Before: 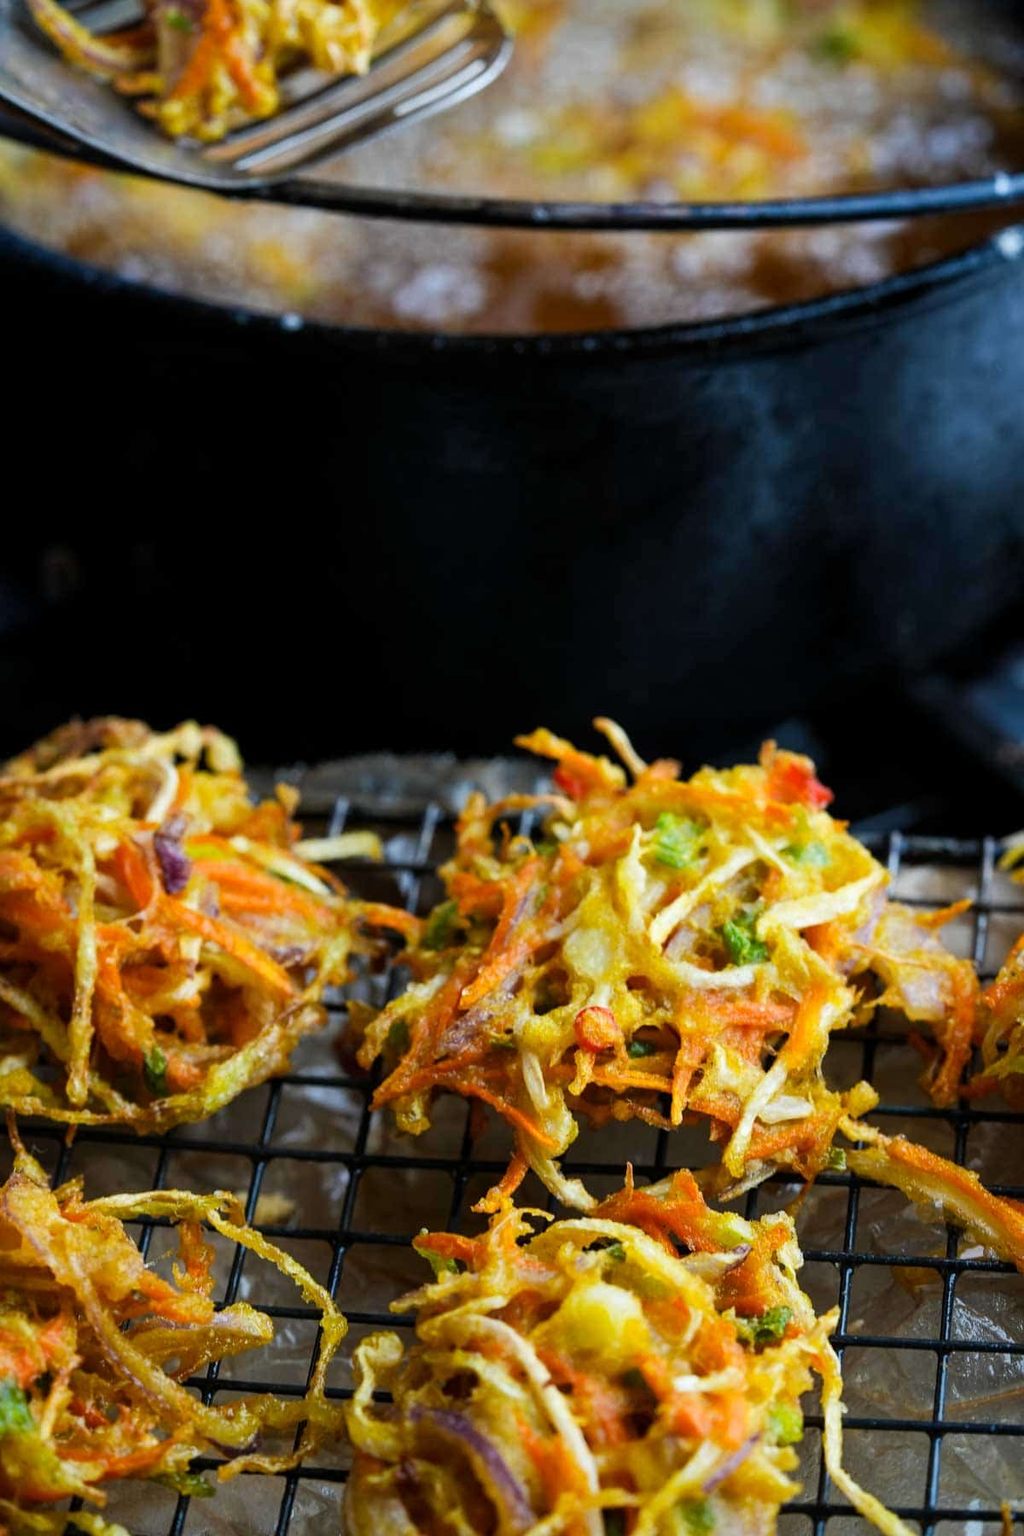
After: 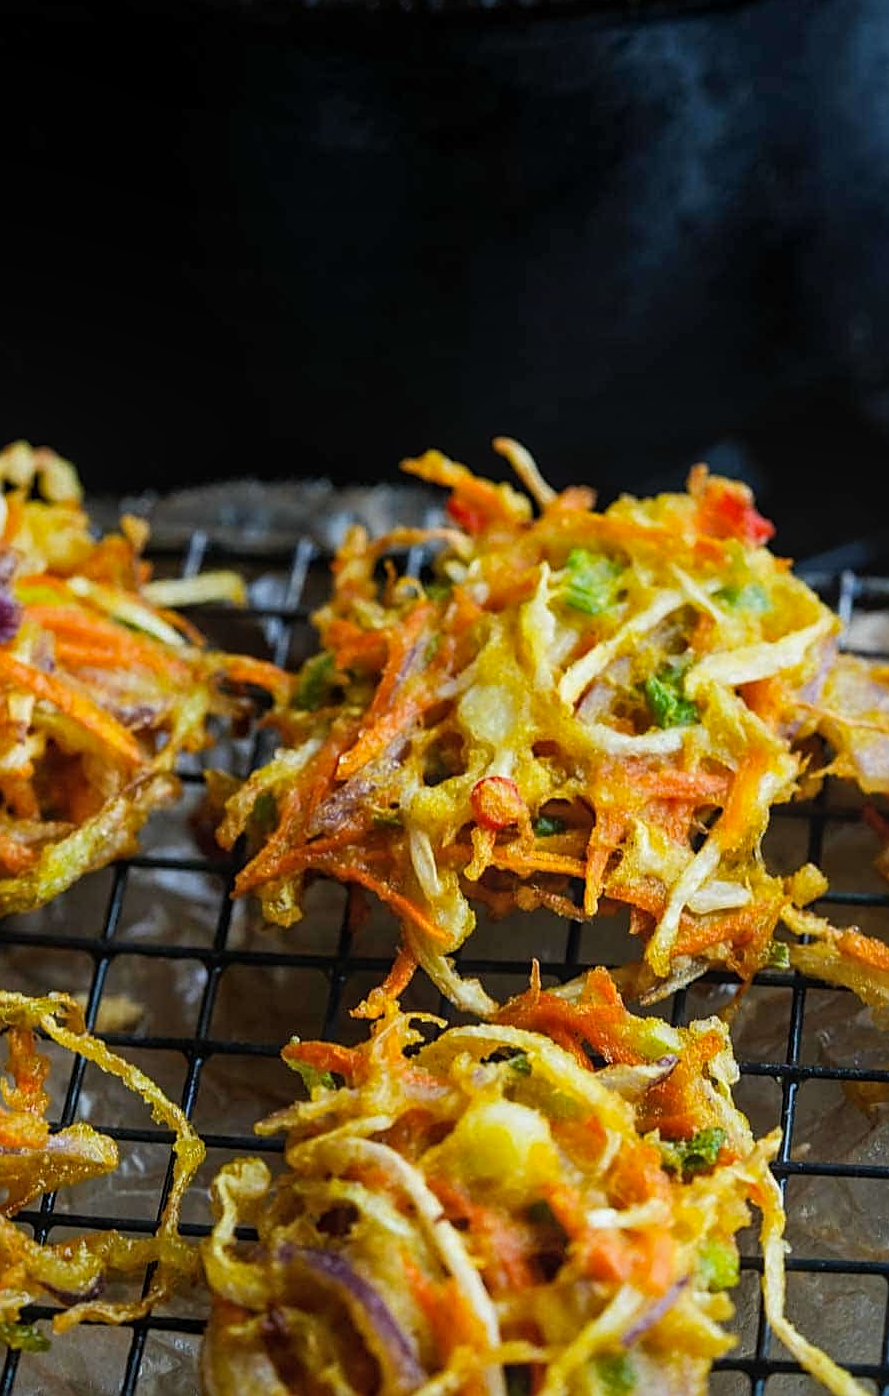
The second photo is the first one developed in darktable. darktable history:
crop: left 16.871%, top 22.4%, right 9.01%
sharpen: on, module defaults
local contrast: detail 109%
